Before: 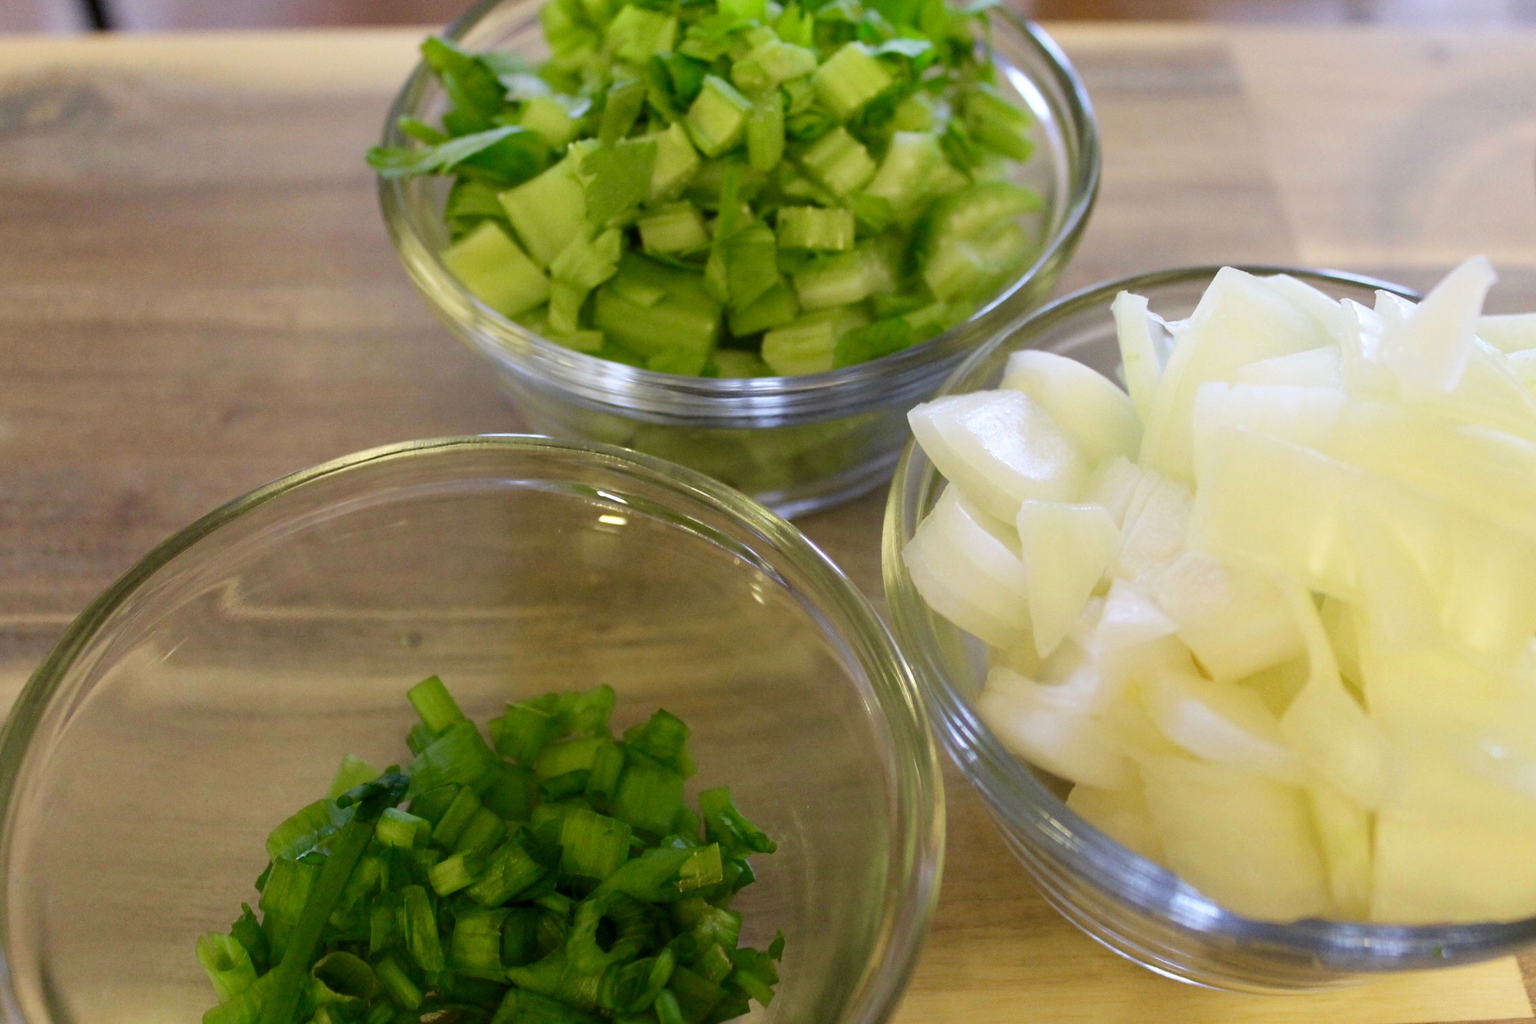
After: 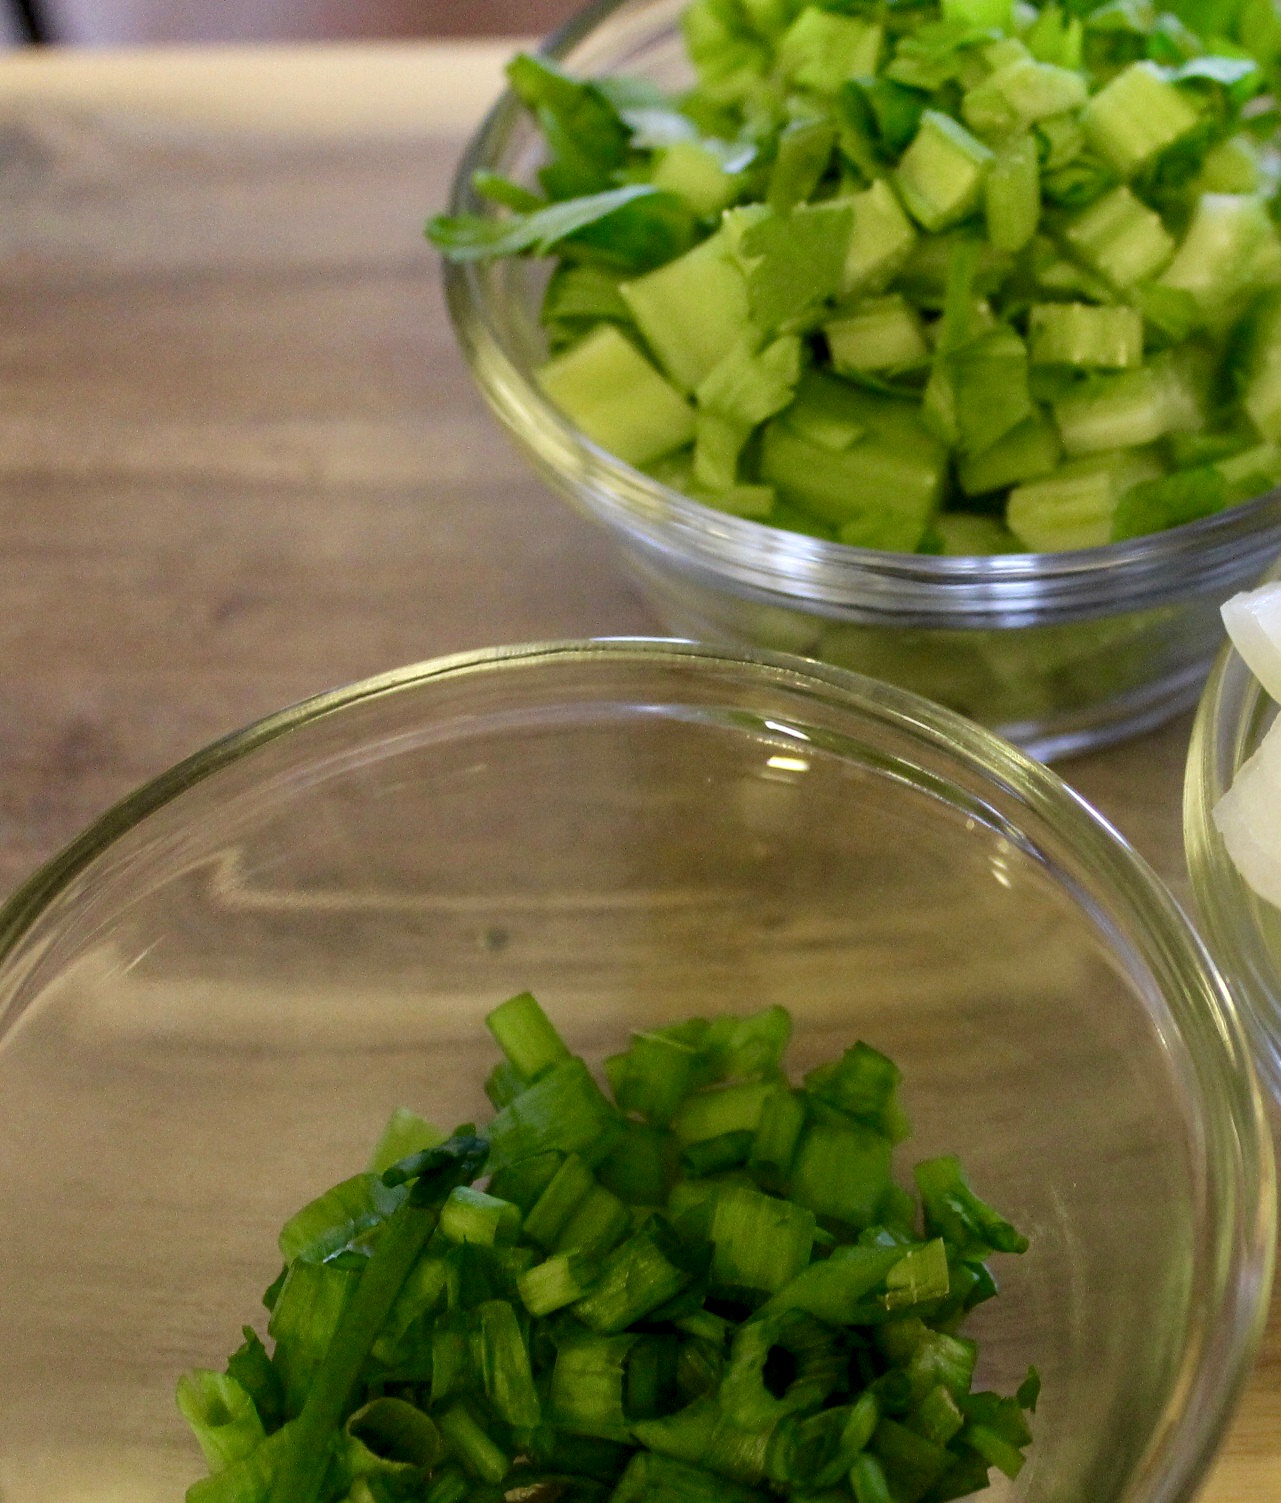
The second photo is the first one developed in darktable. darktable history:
exposure: black level correction 0, compensate highlight preservation false
local contrast: on, module defaults
crop: left 4.981%, right 38.212%
